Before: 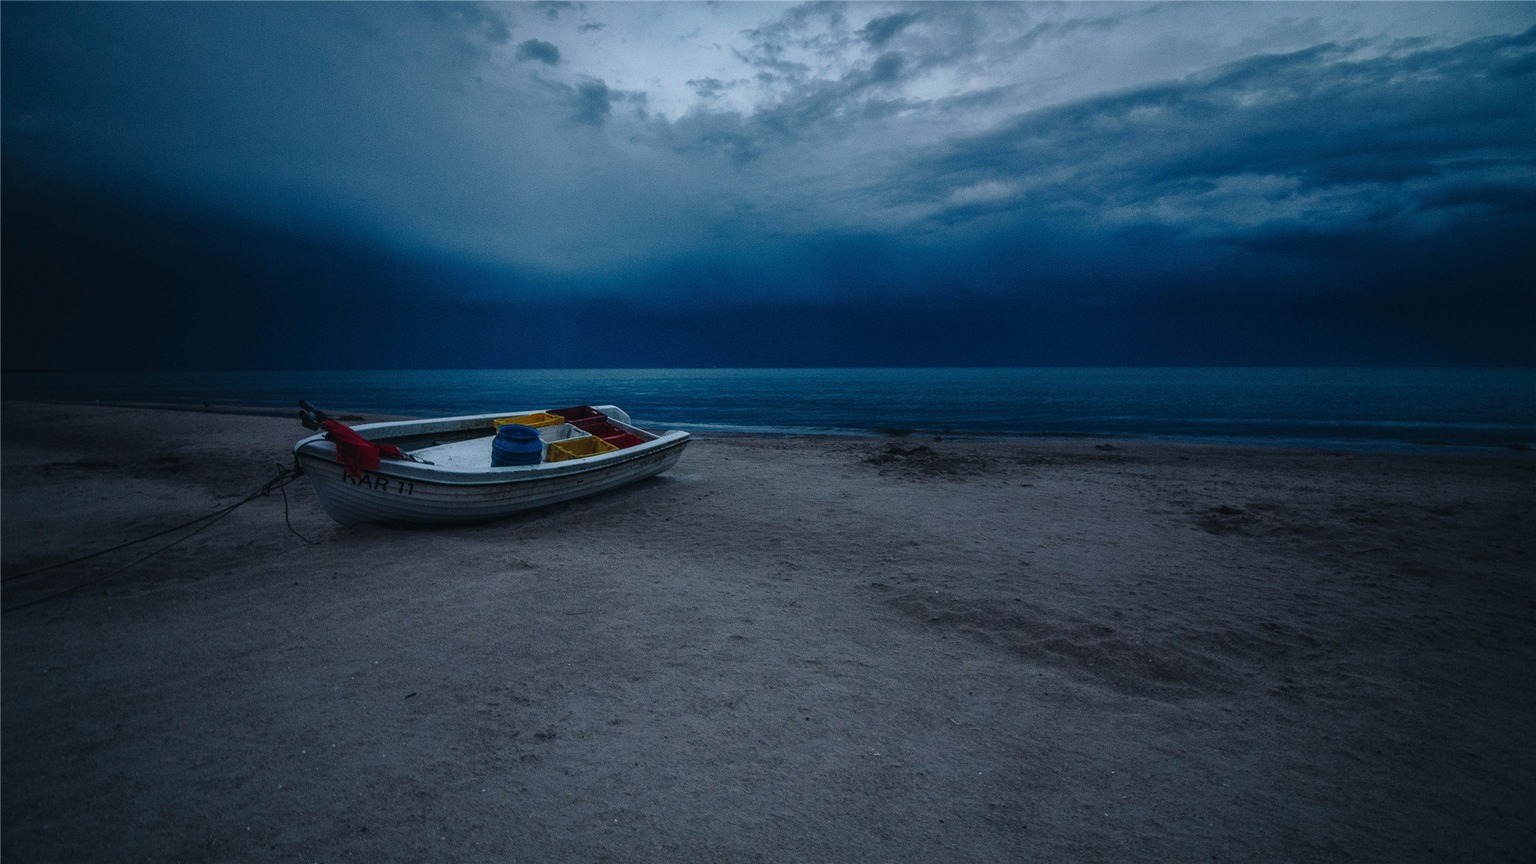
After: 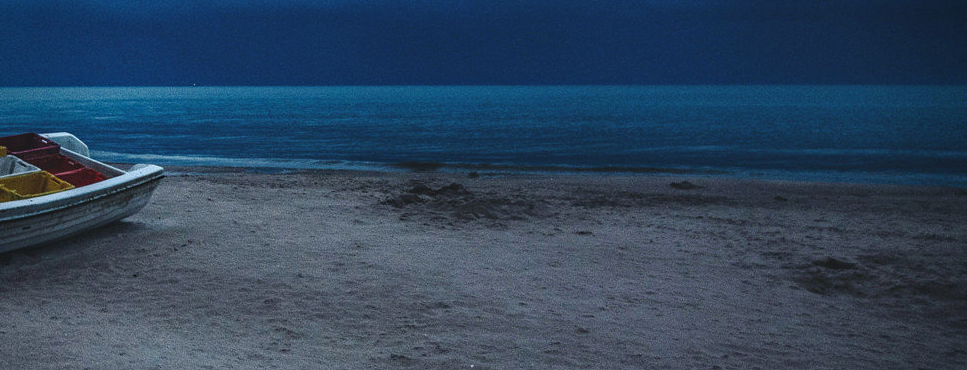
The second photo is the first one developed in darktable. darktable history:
crop: left 36.443%, top 34.634%, right 13.146%, bottom 31.078%
vignetting: fall-off start 79.69%, saturation -0.019
haze removal: compatibility mode true, adaptive false
exposure: black level correction -0.005, exposure 0.624 EV, compensate highlight preservation false
